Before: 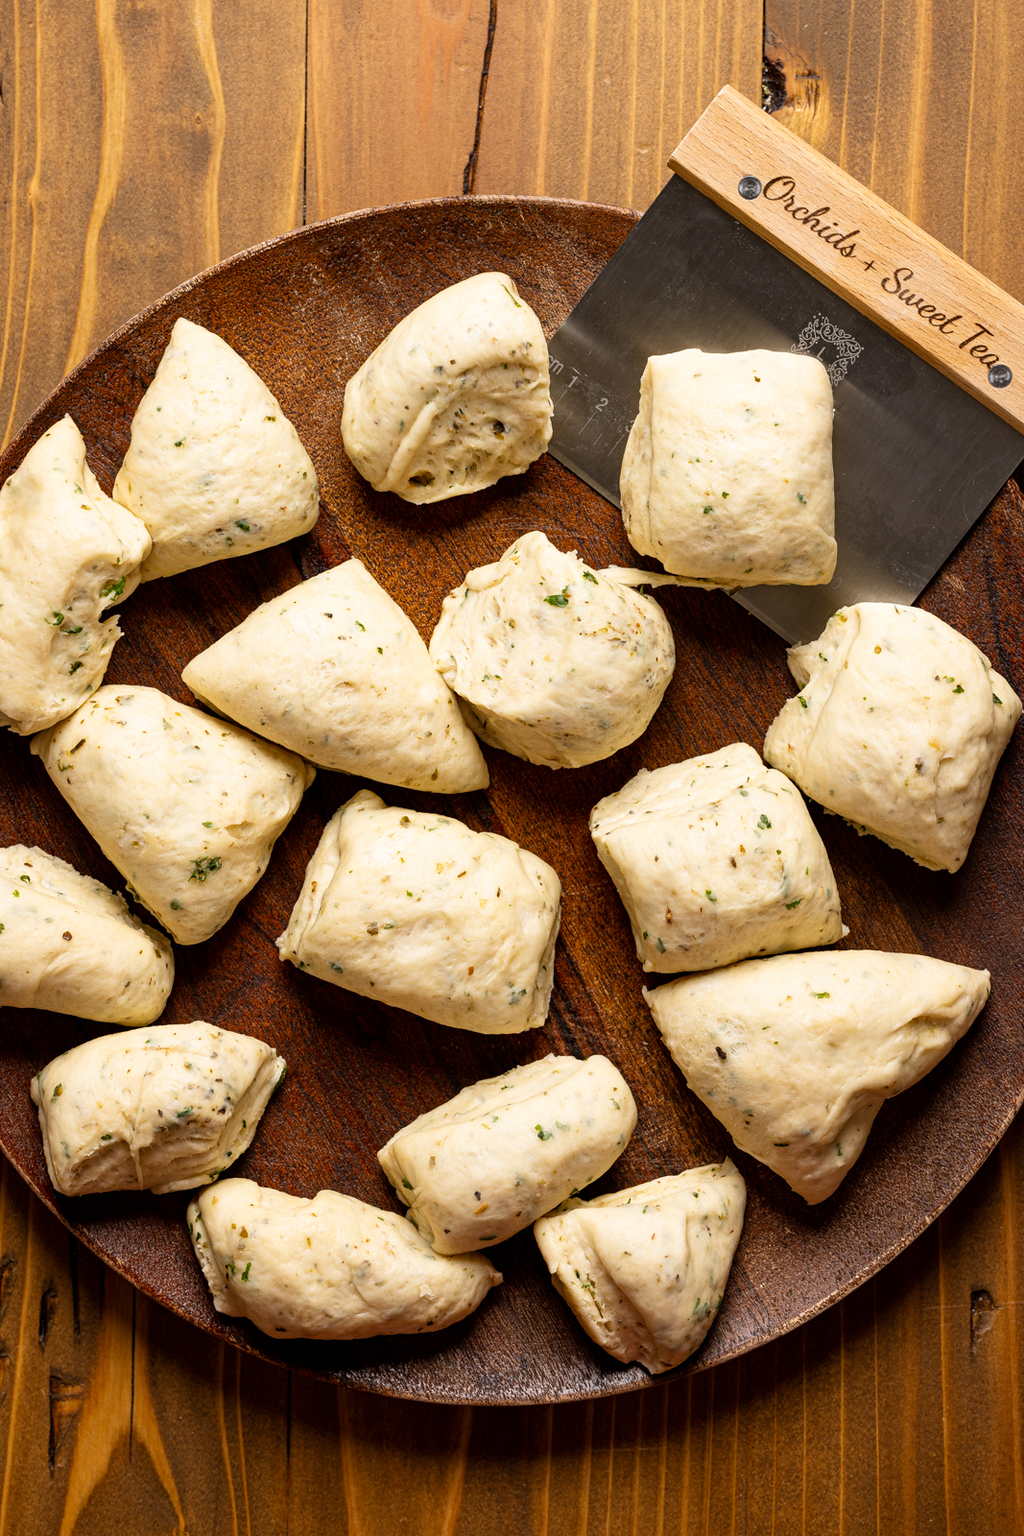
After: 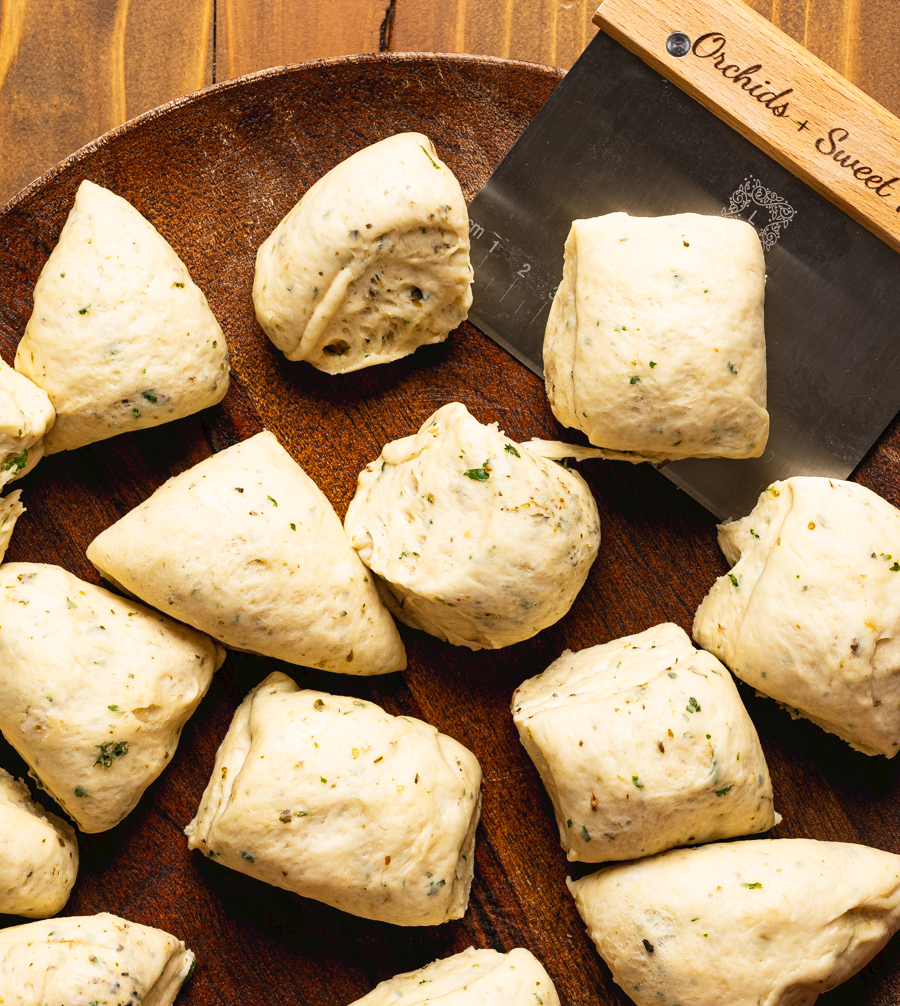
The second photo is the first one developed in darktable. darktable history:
tone curve: curves: ch0 [(0, 0) (0.003, 0.038) (0.011, 0.035) (0.025, 0.03) (0.044, 0.044) (0.069, 0.062) (0.1, 0.087) (0.136, 0.114) (0.177, 0.15) (0.224, 0.193) (0.277, 0.242) (0.335, 0.299) (0.399, 0.361) (0.468, 0.437) (0.543, 0.521) (0.623, 0.614) (0.709, 0.717) (0.801, 0.817) (0.898, 0.913) (1, 1)], preserve colors none
crop and rotate: left 9.703%, top 9.447%, right 5.892%, bottom 27.65%
